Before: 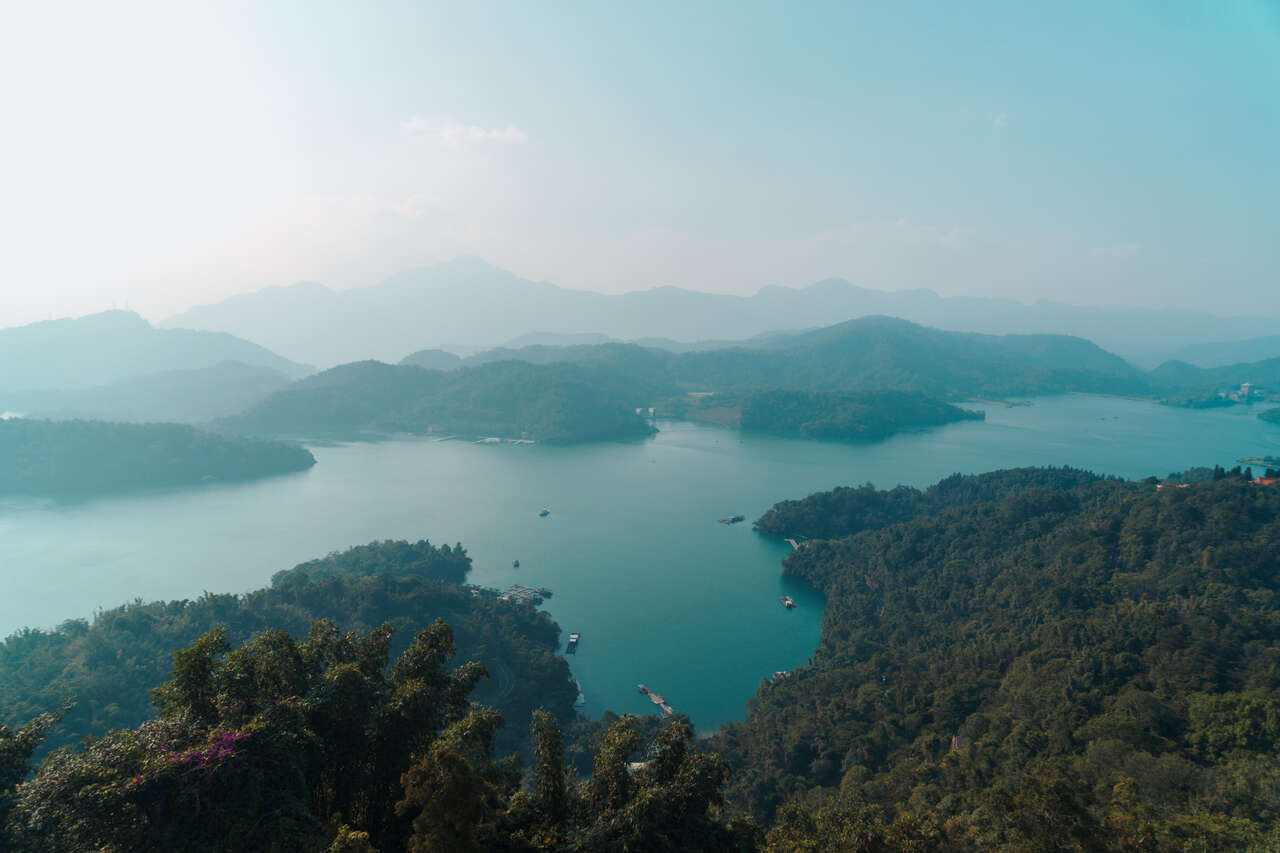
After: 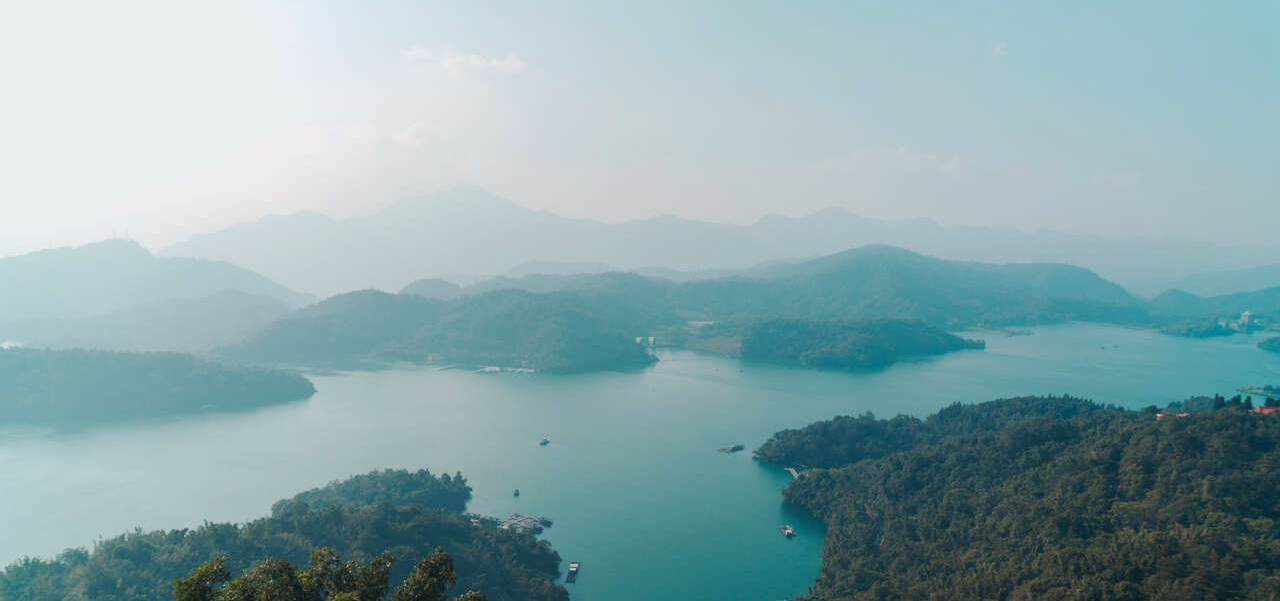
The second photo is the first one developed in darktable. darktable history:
crop and rotate: top 8.405%, bottom 21.026%
base curve: curves: ch0 [(0, 0) (0.262, 0.32) (0.722, 0.705) (1, 1)], preserve colors none
